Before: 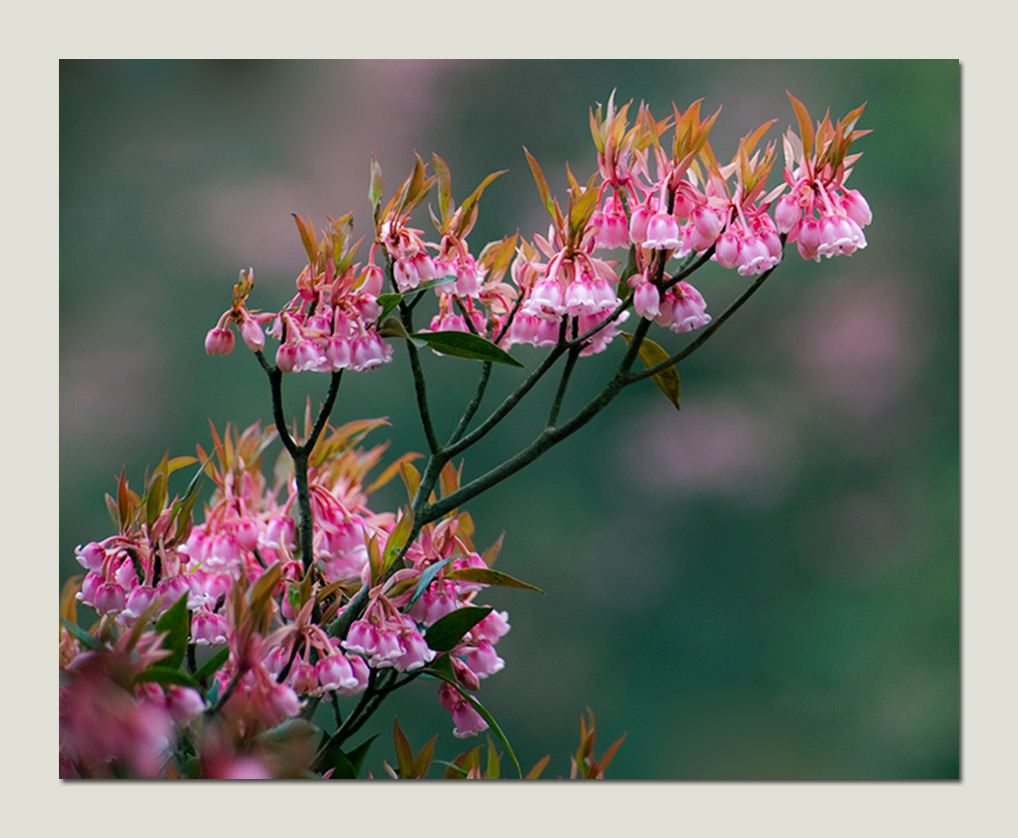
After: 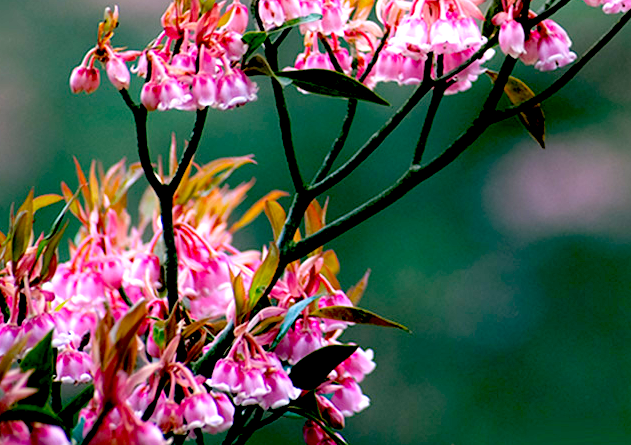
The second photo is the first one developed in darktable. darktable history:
crop: left 13.312%, top 31.28%, right 24.627%, bottom 15.582%
exposure: black level correction 0.035, exposure 0.9 EV, compensate highlight preservation false
